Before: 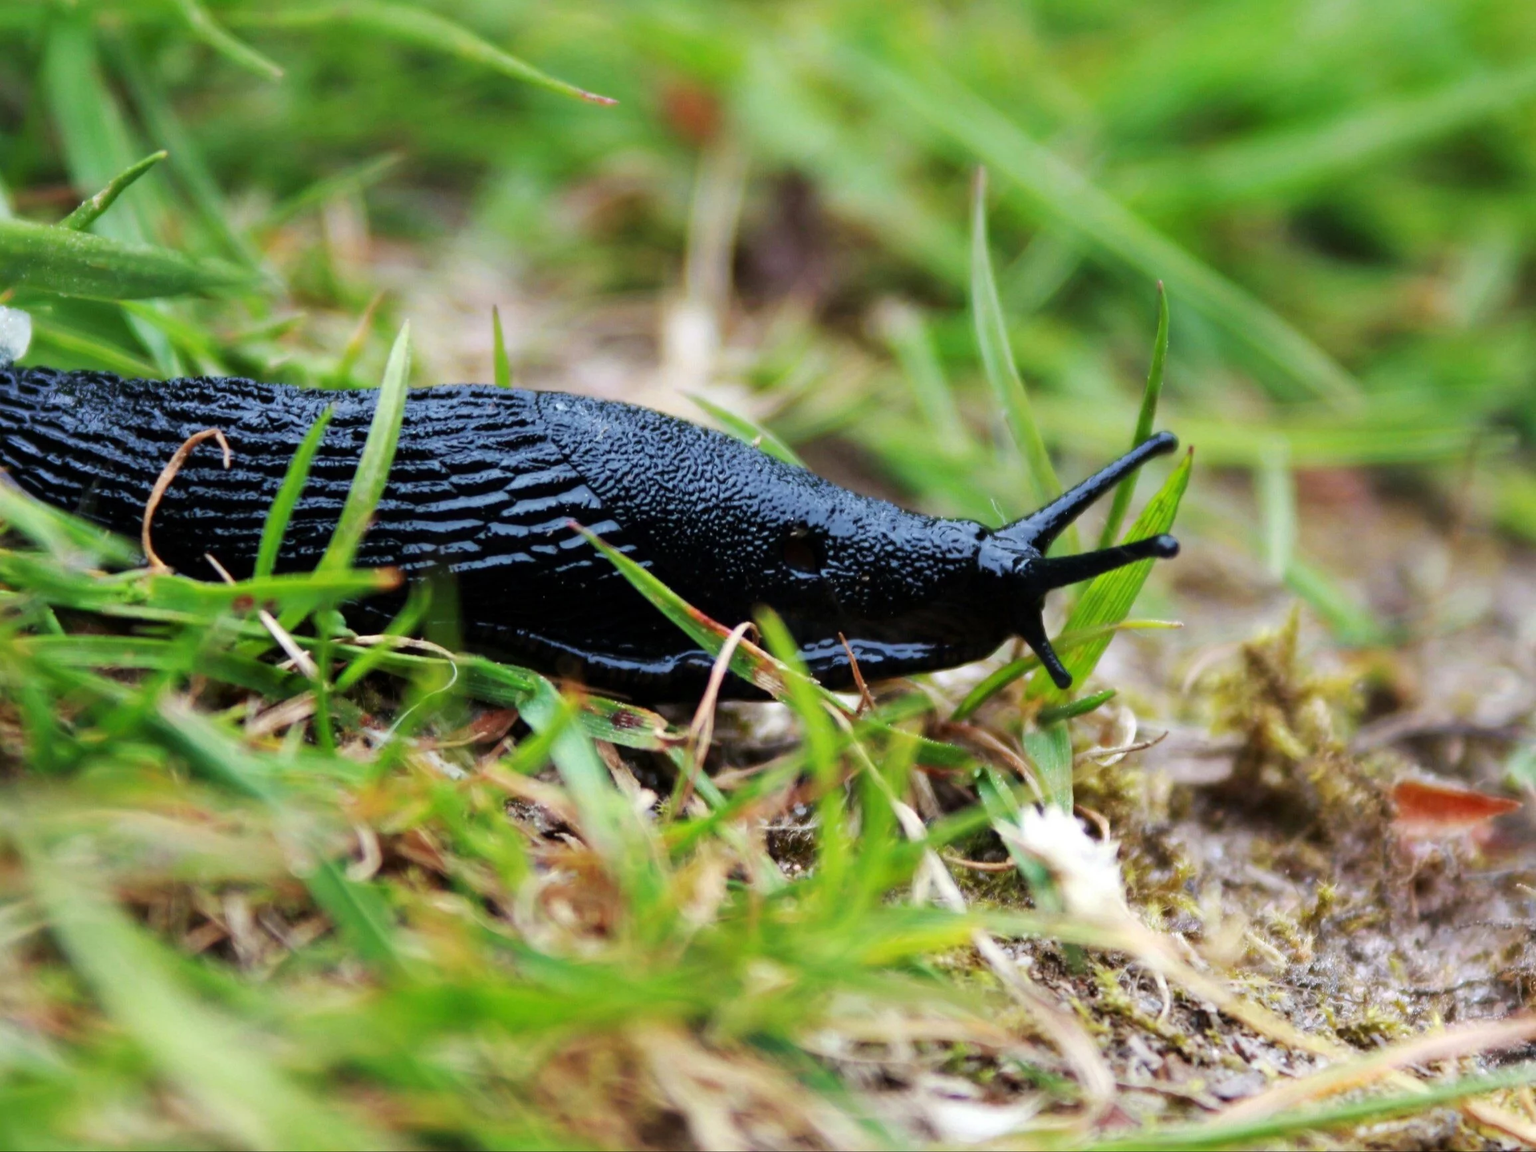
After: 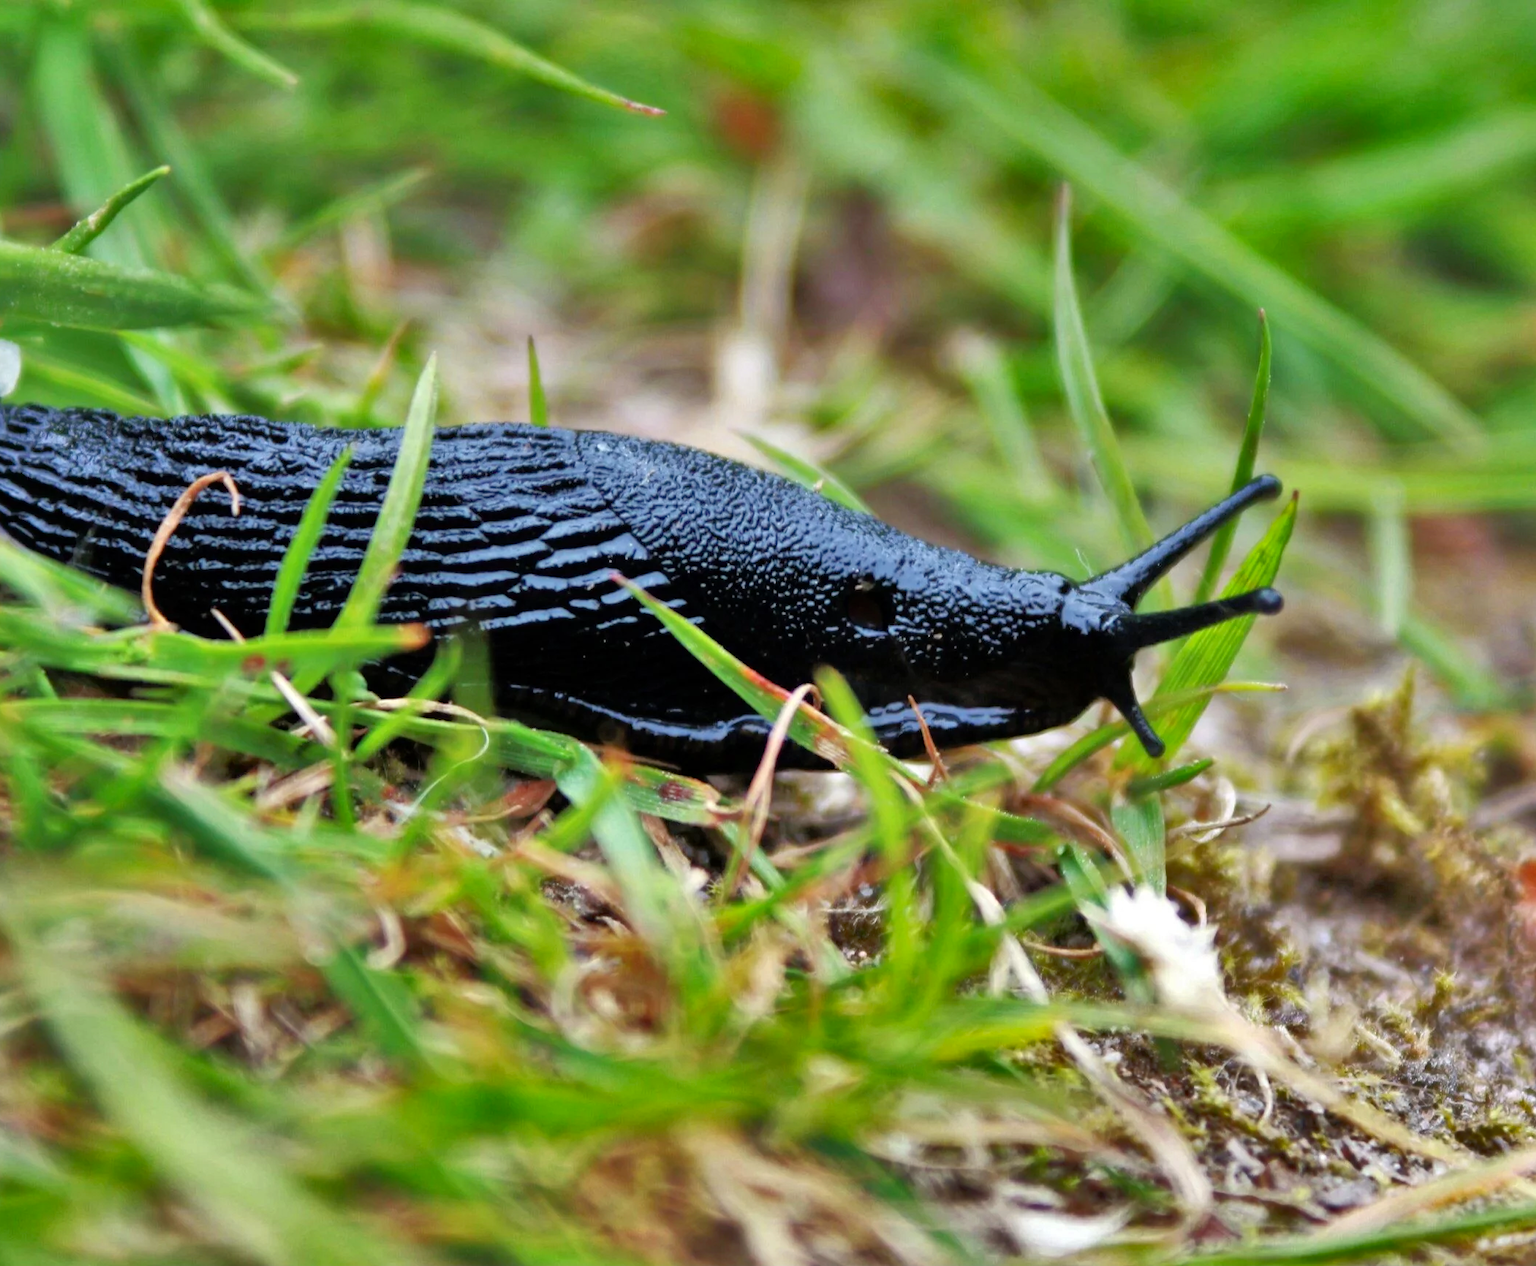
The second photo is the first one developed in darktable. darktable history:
tone equalizer: -7 EV 0.159 EV, -6 EV 0.59 EV, -5 EV 1.16 EV, -4 EV 1.36 EV, -3 EV 1.12 EV, -2 EV 0.6 EV, -1 EV 0.152 EV
shadows and highlights: shadows 24.52, highlights -80.09, soften with gaussian
crop and rotate: left 0.857%, right 8.181%
